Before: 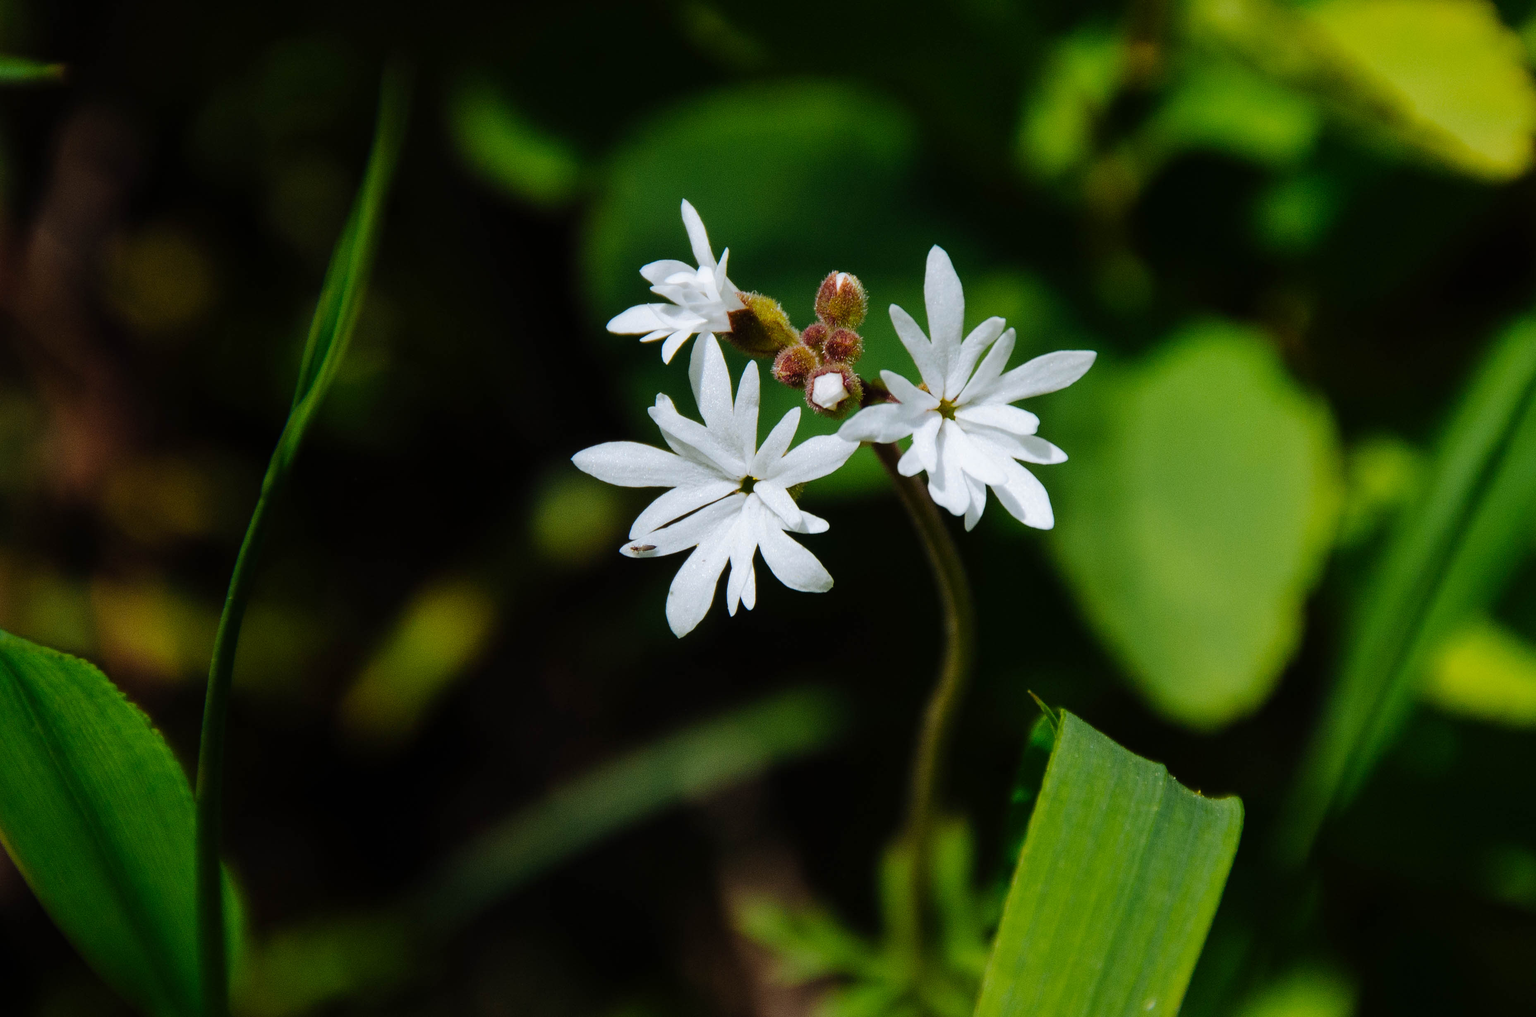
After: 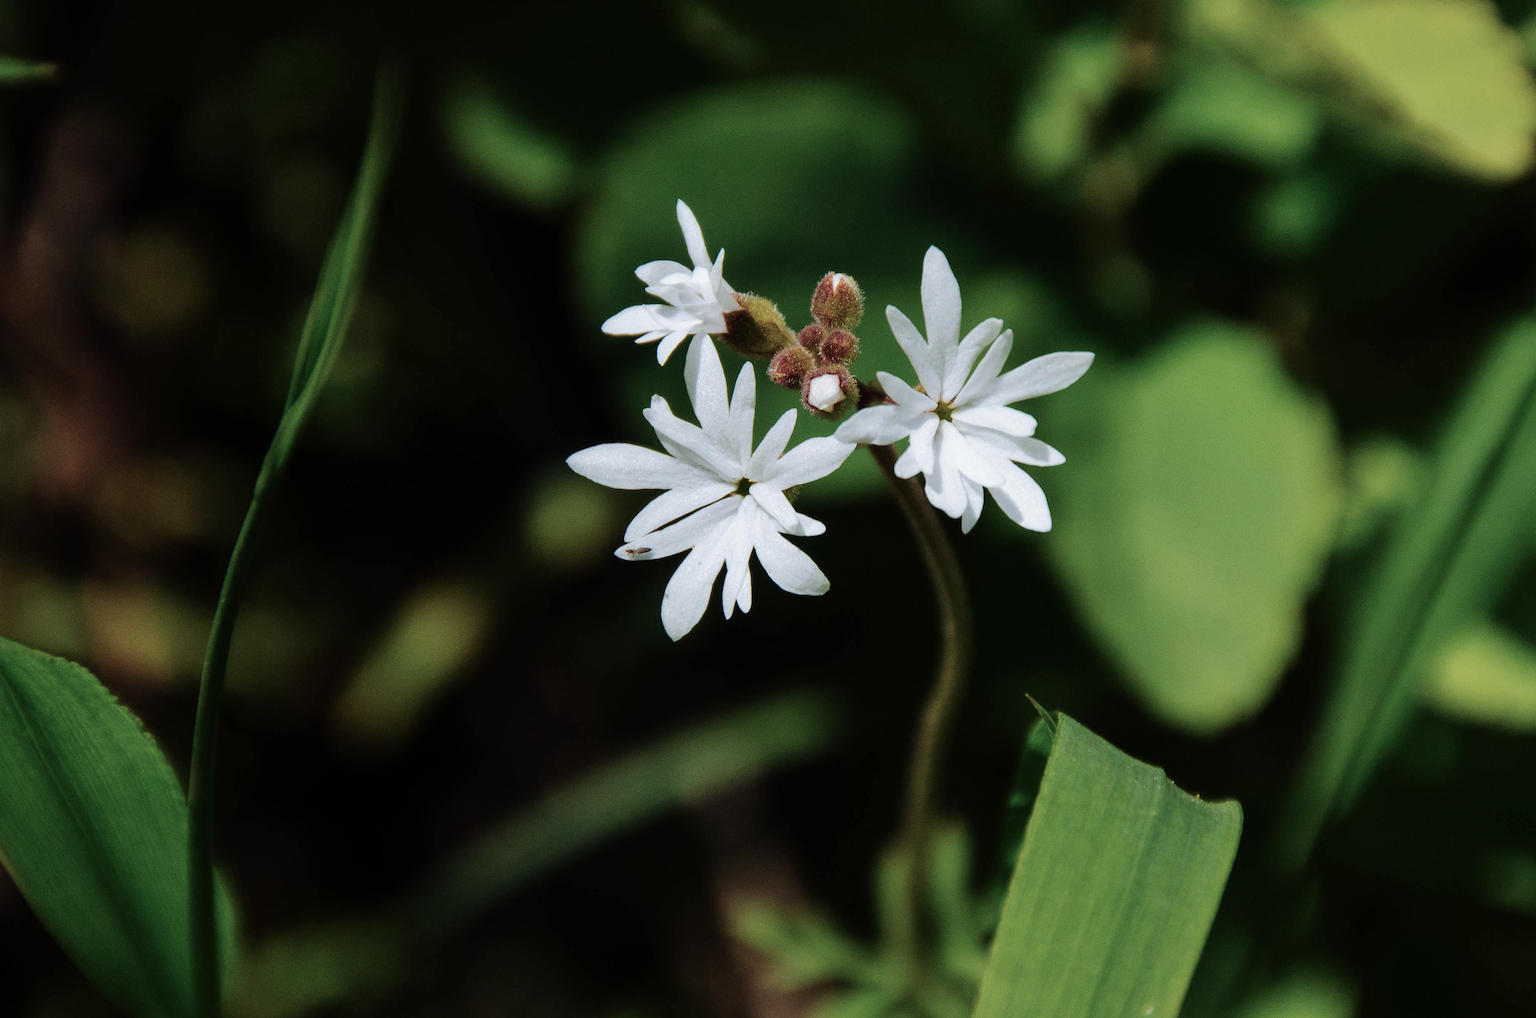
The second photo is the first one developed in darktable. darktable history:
crop and rotate: left 0.614%, top 0.179%, bottom 0.309%
color balance: input saturation 100.43%, contrast fulcrum 14.22%, output saturation 70.41%
grain: coarseness 0.81 ISO, strength 1.34%, mid-tones bias 0%
velvia: on, module defaults
